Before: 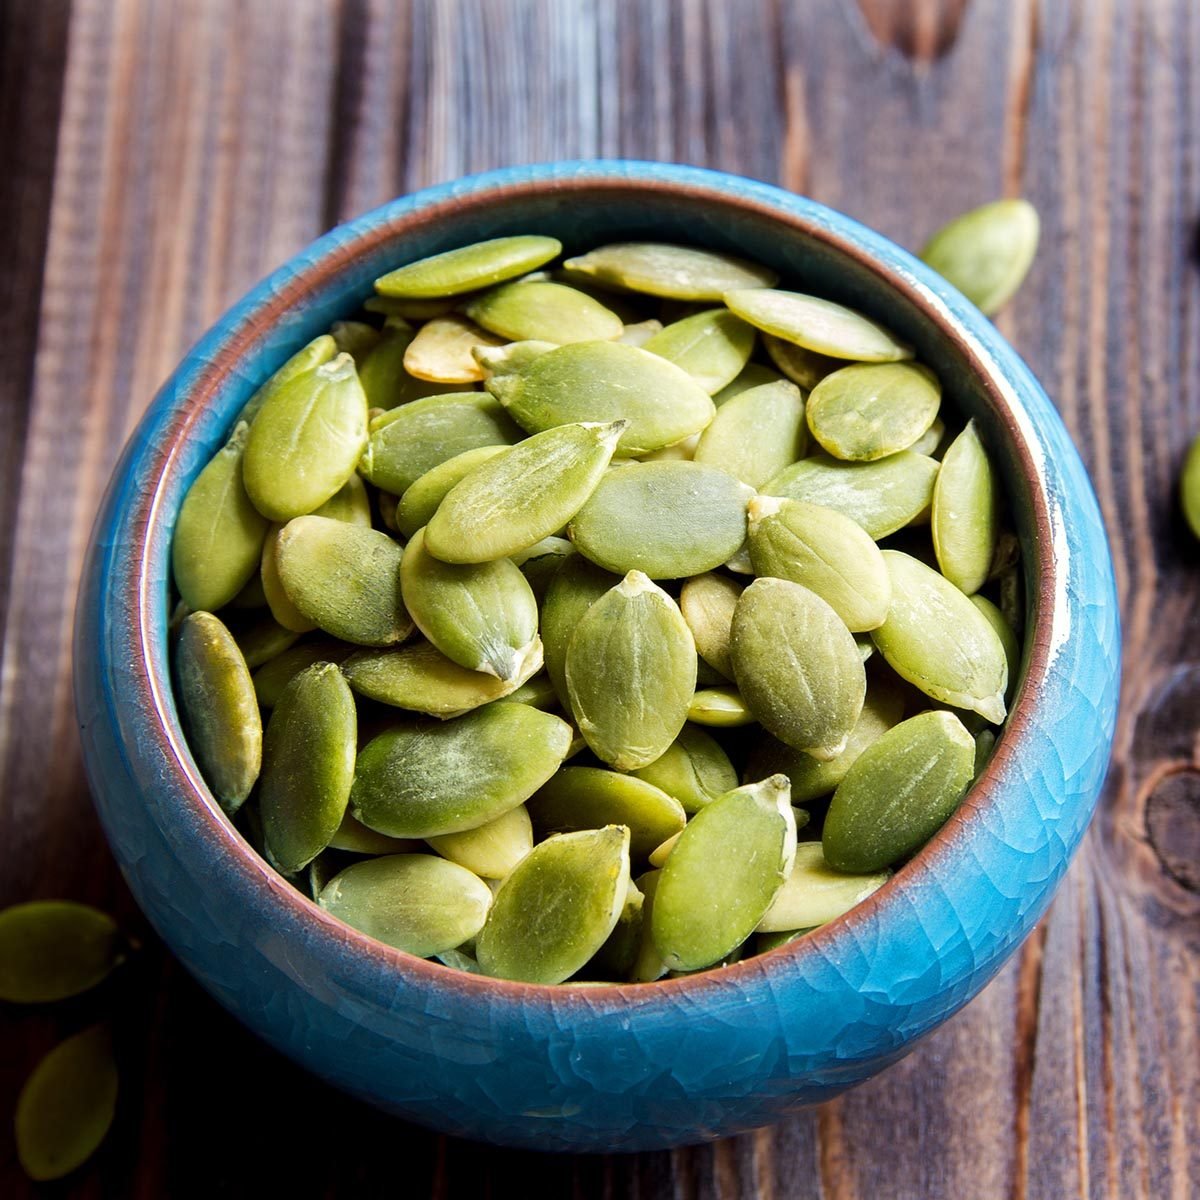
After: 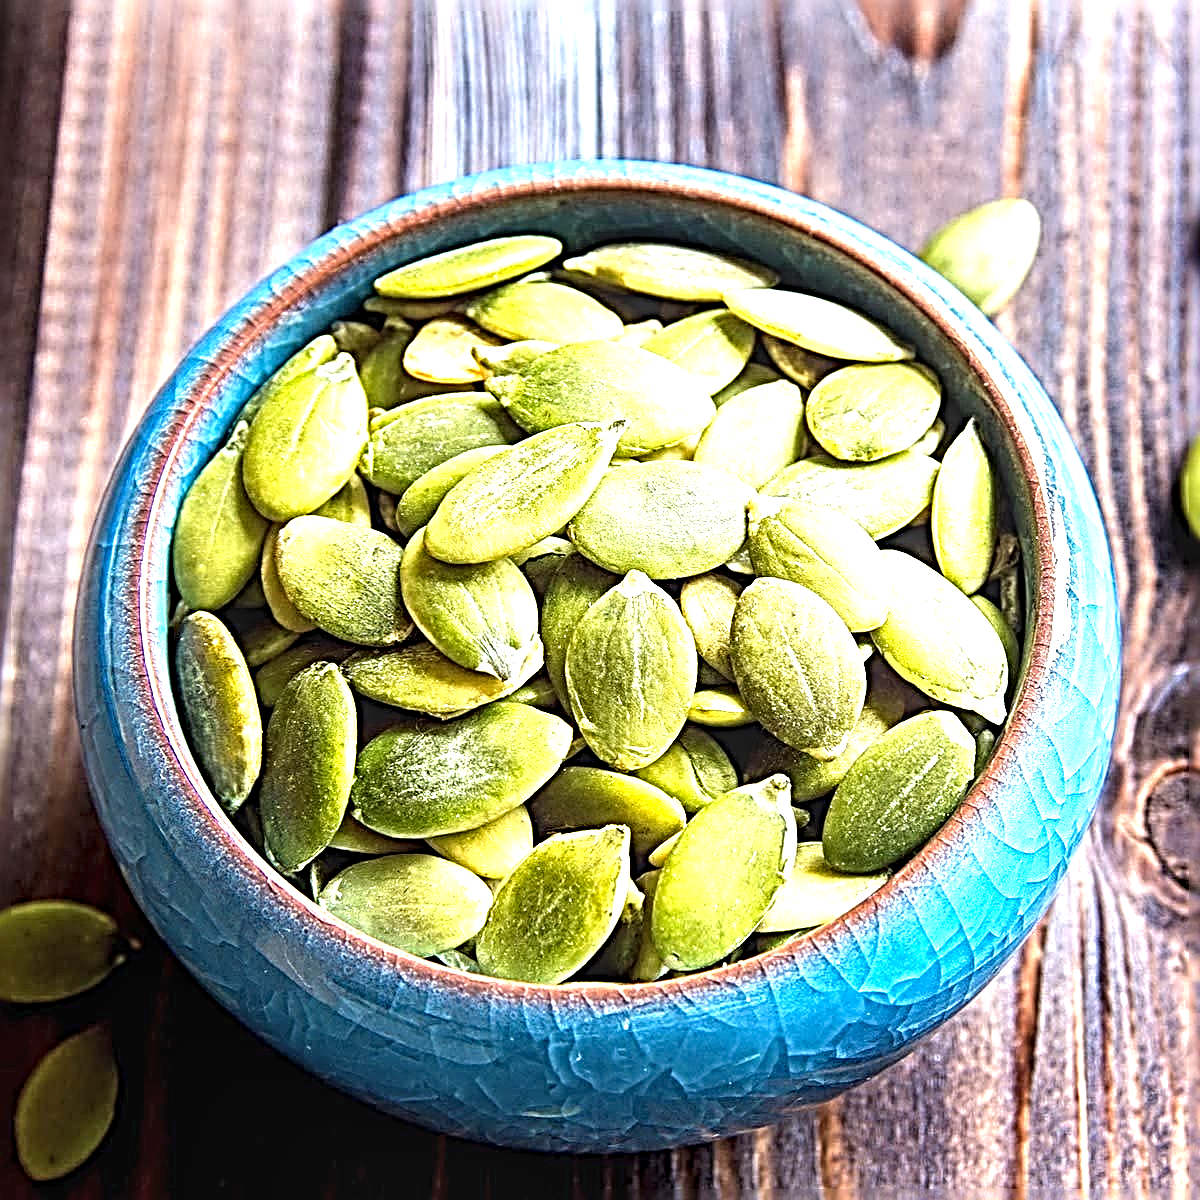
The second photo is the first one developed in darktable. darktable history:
exposure: black level correction 0, exposure 1.2 EV, compensate highlight preservation false
sharpen: radius 4.028, amount 1.995
local contrast: on, module defaults
